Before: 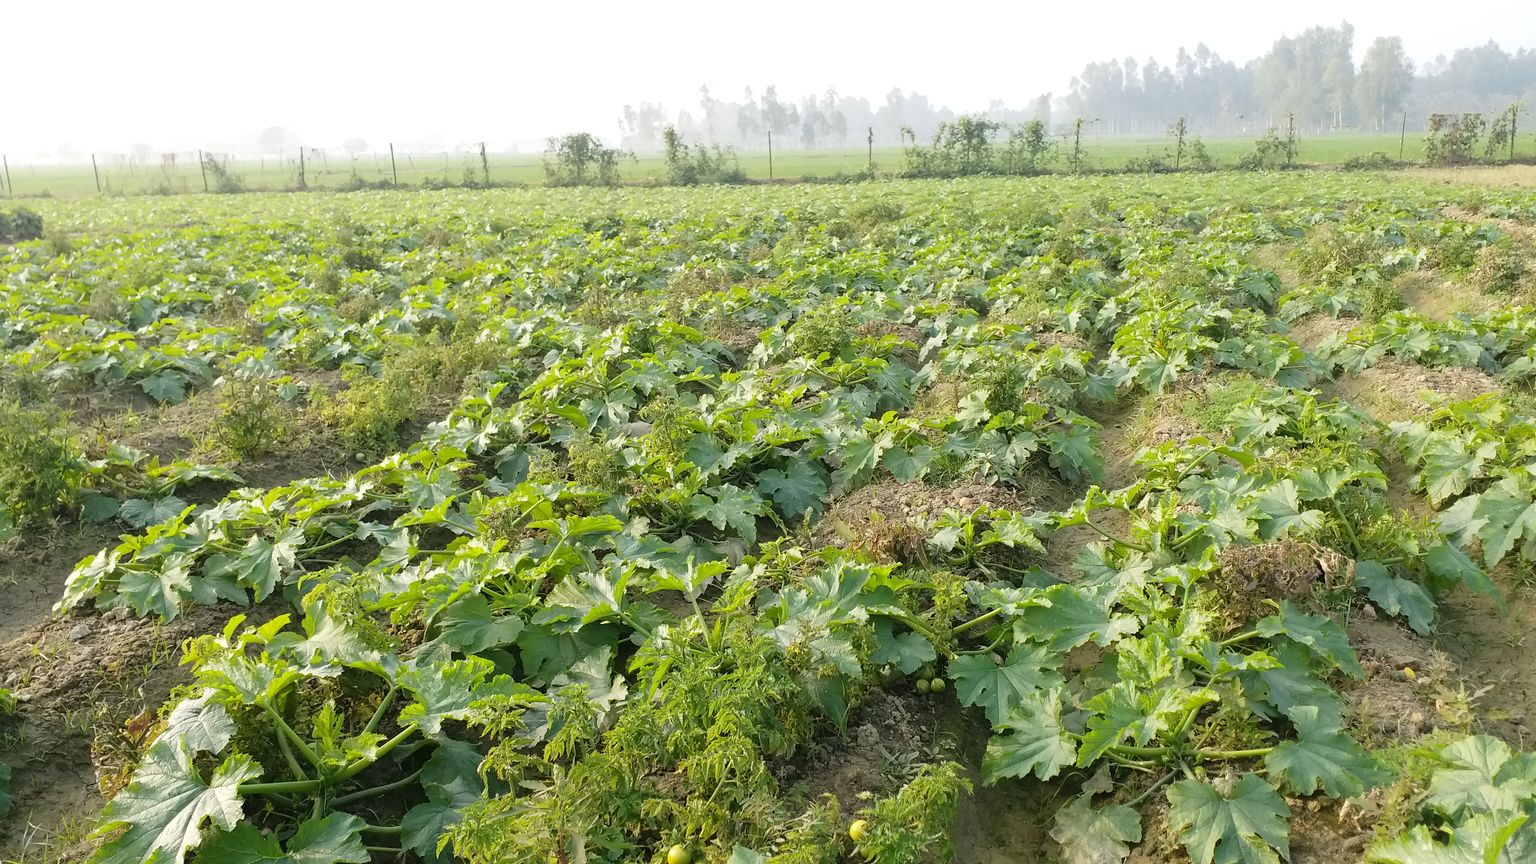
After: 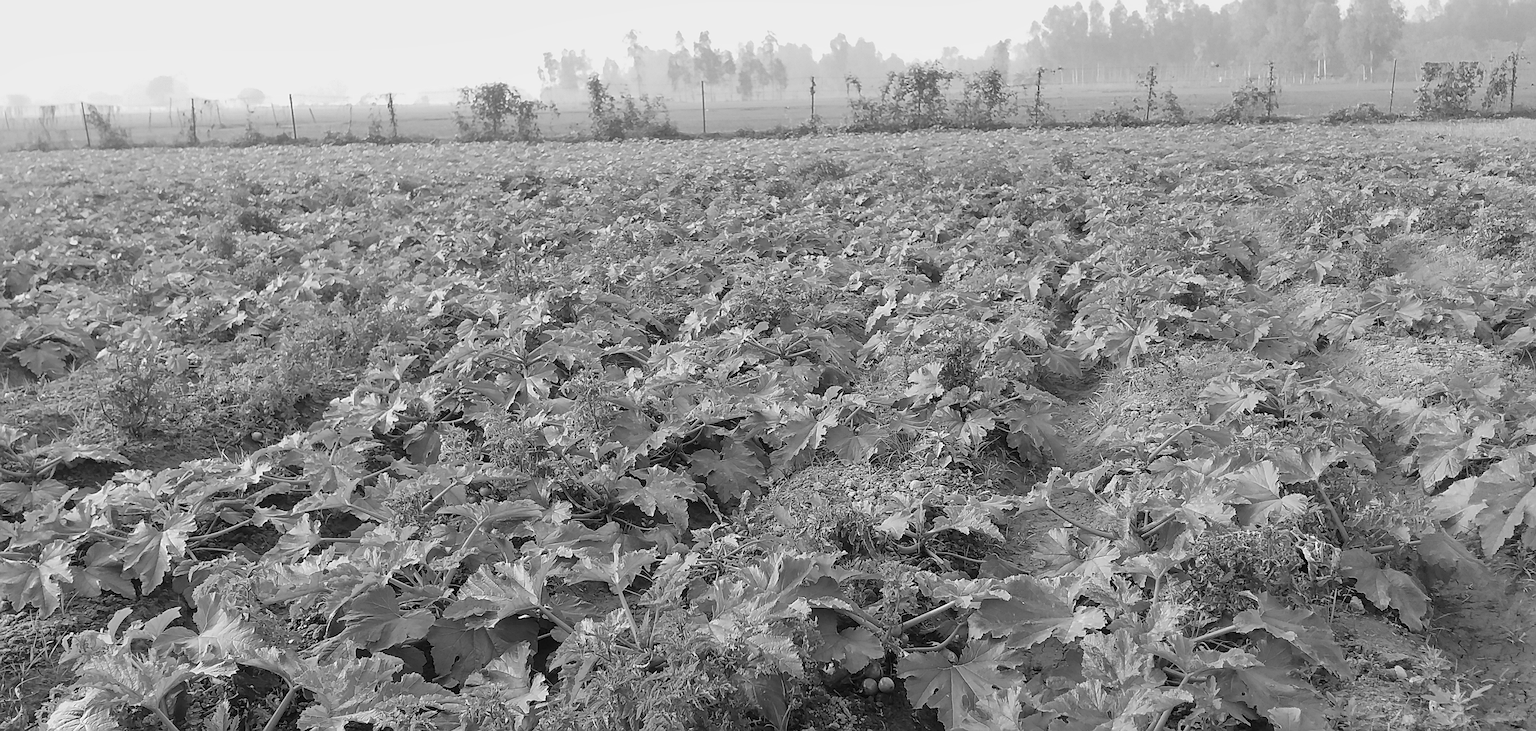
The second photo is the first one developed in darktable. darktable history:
color correction: saturation 1.32
crop: left 8.155%, top 6.611%, bottom 15.385%
sharpen: radius 2.531, amount 0.628
monochrome: size 1
shadows and highlights: shadows -20, white point adjustment -2, highlights -35
exposure: black level correction 0, exposure 1.2 EV, compensate exposure bias true, compensate highlight preservation false
